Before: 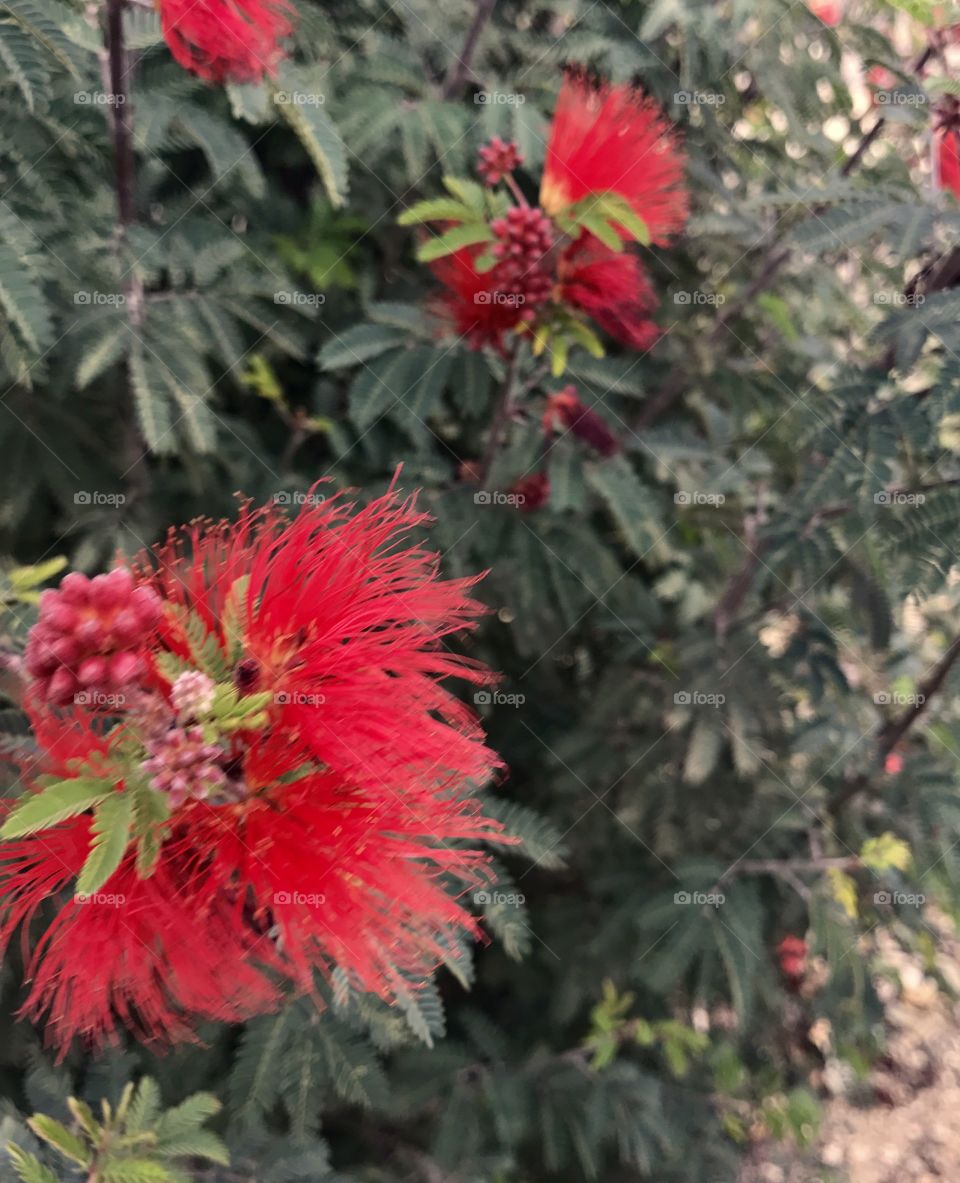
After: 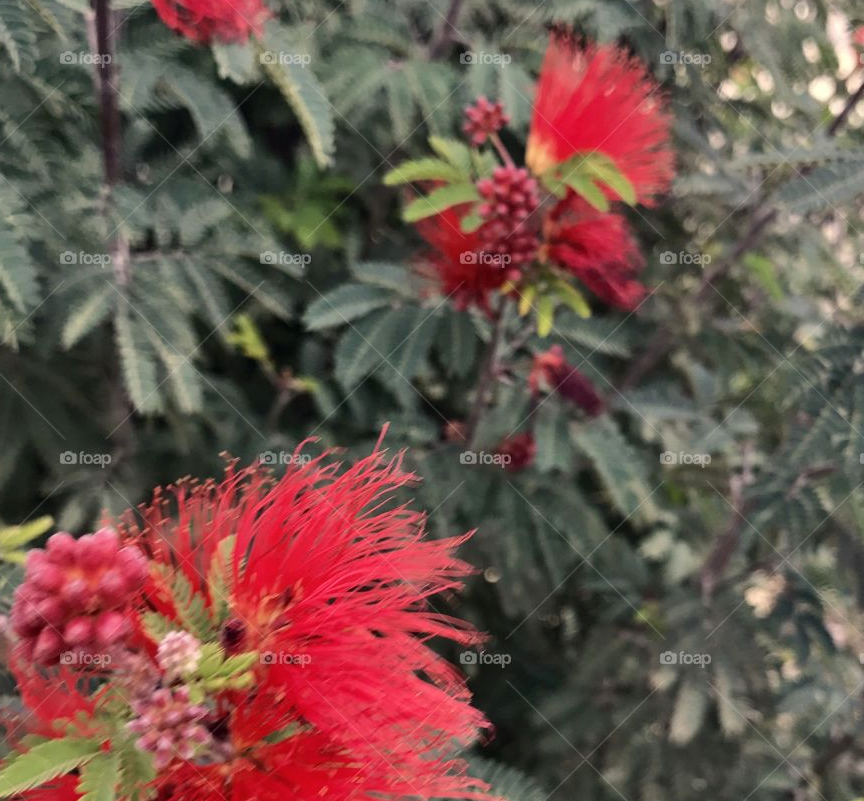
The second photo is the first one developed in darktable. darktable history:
shadows and highlights: soften with gaussian
crop: left 1.509%, top 3.452%, right 7.696%, bottom 28.452%
